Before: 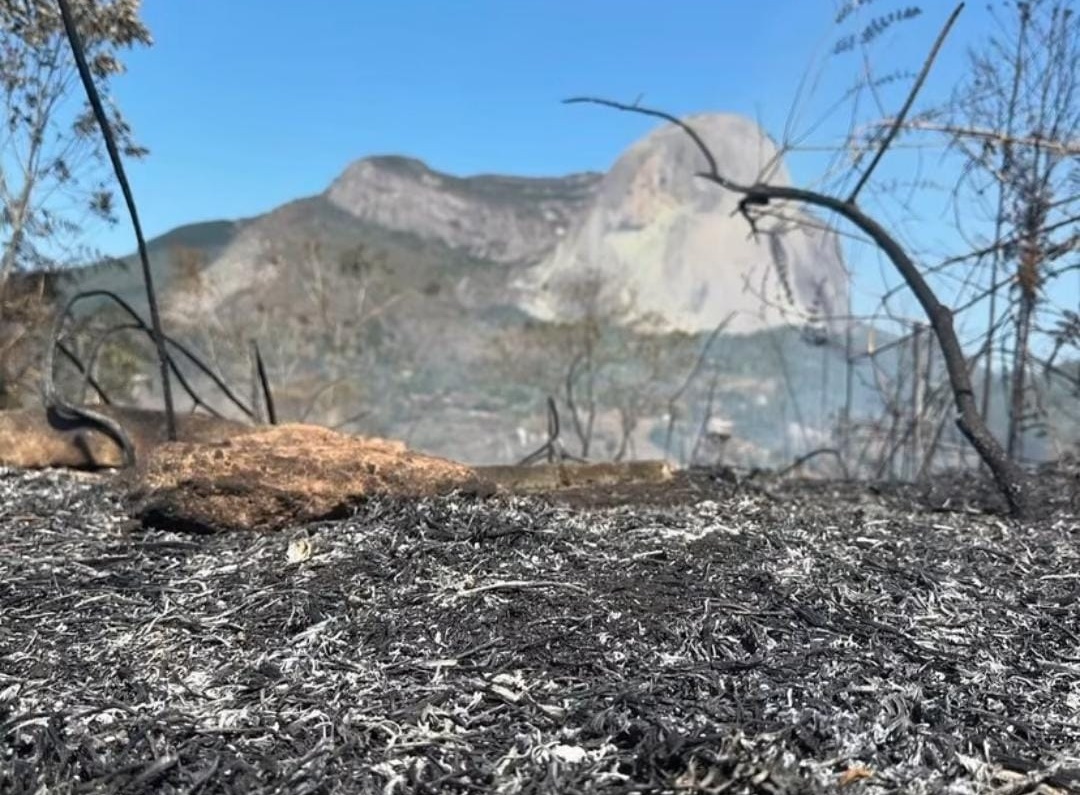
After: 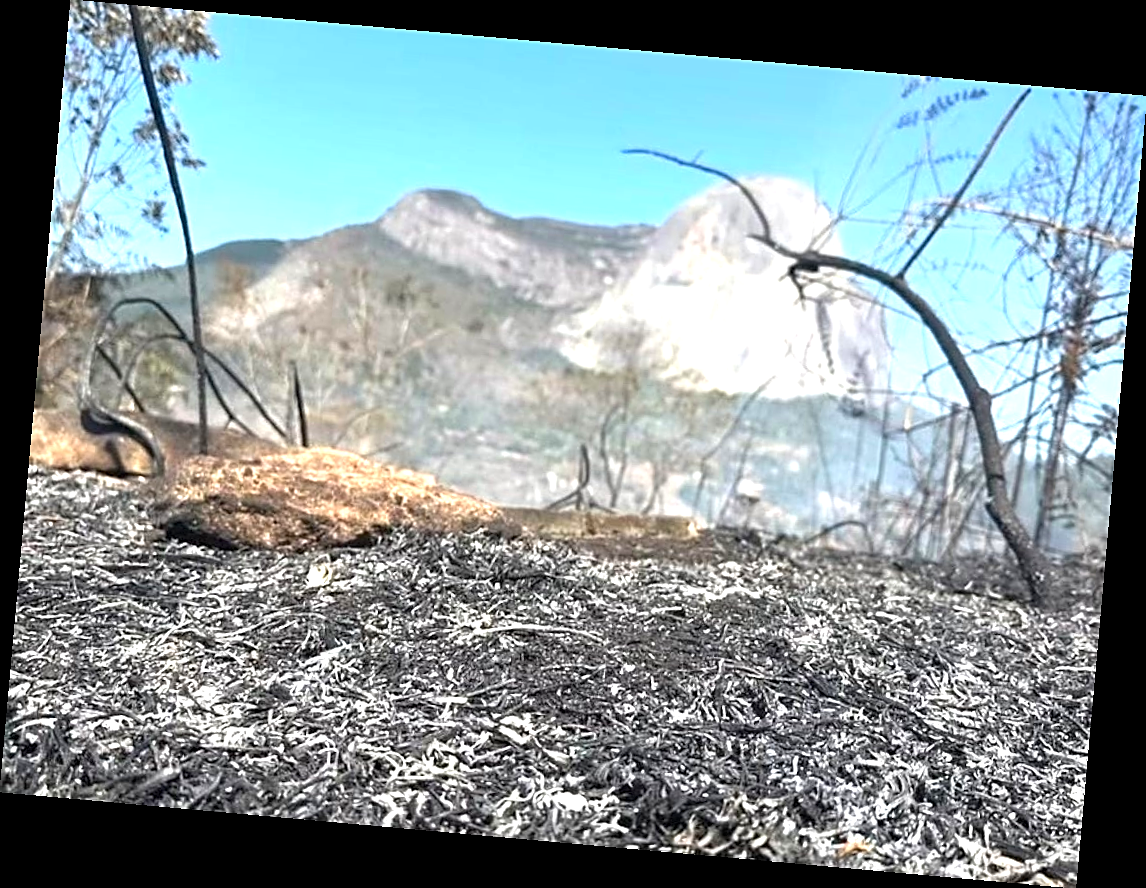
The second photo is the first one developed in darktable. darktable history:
exposure: exposure 1 EV, compensate highlight preservation false
sharpen: on, module defaults
rotate and perspective: rotation 5.12°, automatic cropping off
